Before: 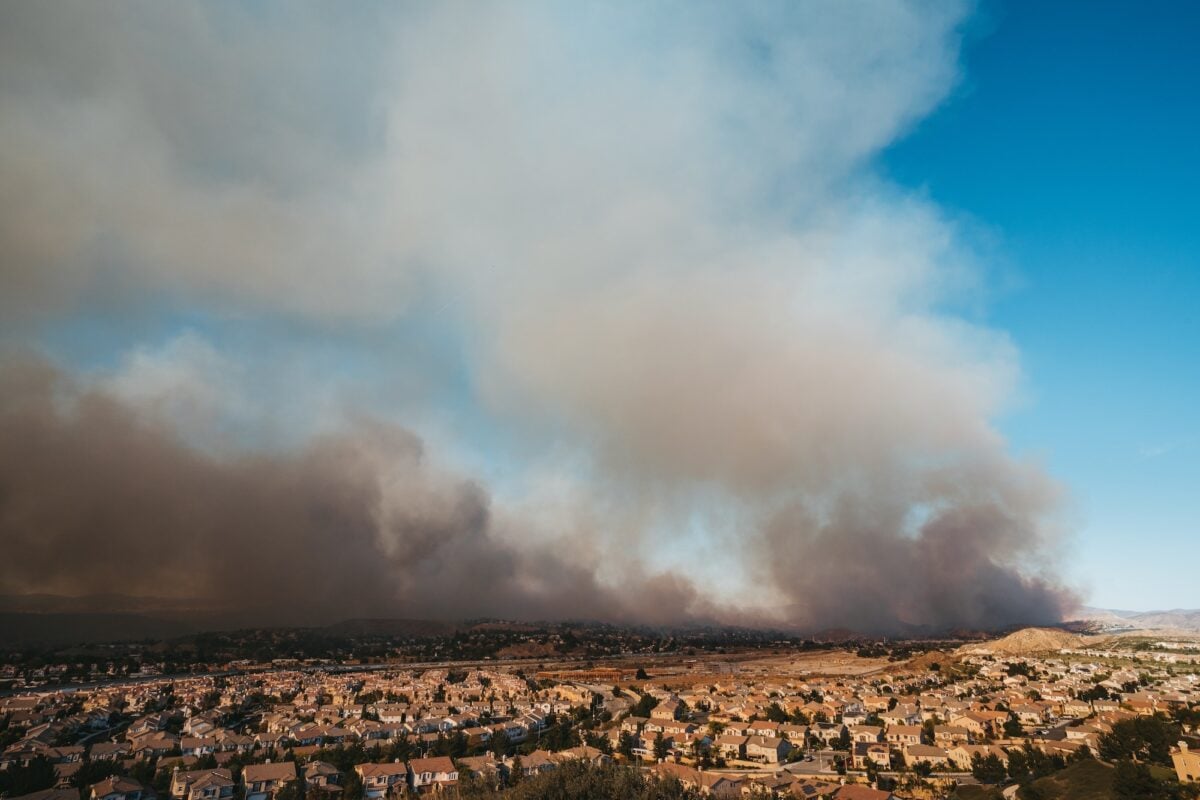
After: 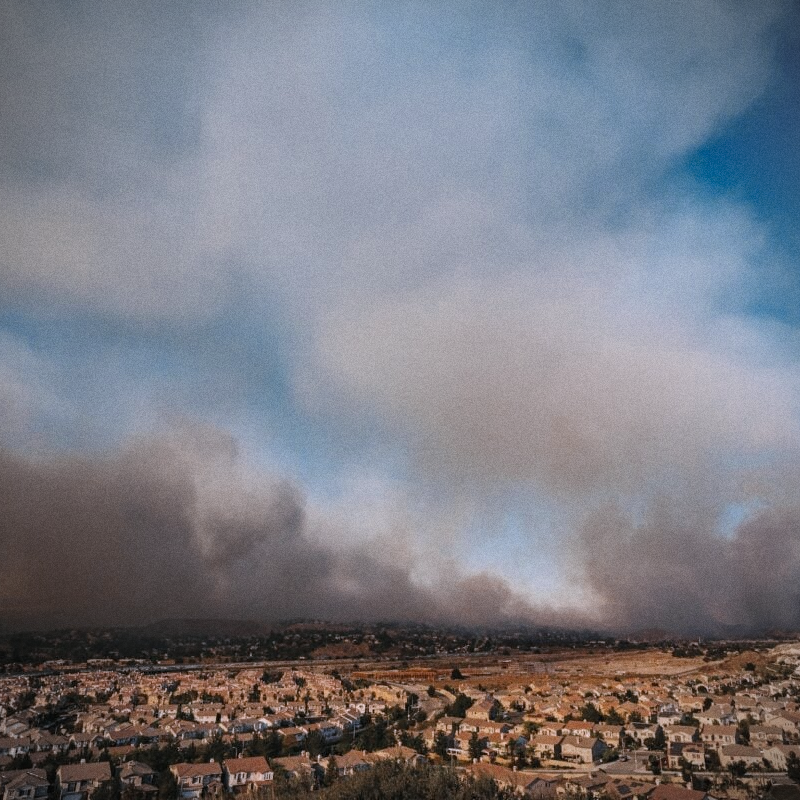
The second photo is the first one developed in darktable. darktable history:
shadows and highlights: shadows 22.7, highlights -48.71, soften with gaussian
crop and rotate: left 15.446%, right 17.836%
color zones: curves: ch0 [(0, 0.5) (0.125, 0.4) (0.25, 0.5) (0.375, 0.4) (0.5, 0.4) (0.625, 0.35) (0.75, 0.35) (0.875, 0.5)]; ch1 [(0, 0.35) (0.125, 0.45) (0.25, 0.35) (0.375, 0.35) (0.5, 0.35) (0.625, 0.35) (0.75, 0.45) (0.875, 0.35)]; ch2 [(0, 0.6) (0.125, 0.5) (0.25, 0.5) (0.375, 0.6) (0.5, 0.6) (0.625, 0.5) (0.75, 0.5) (0.875, 0.5)]
levels: levels [0.016, 0.5, 0.996]
grain: on, module defaults
white balance: red 1.004, blue 1.096
vignetting: fall-off start 92.6%, brightness -0.52, saturation -0.51, center (-0.012, 0)
